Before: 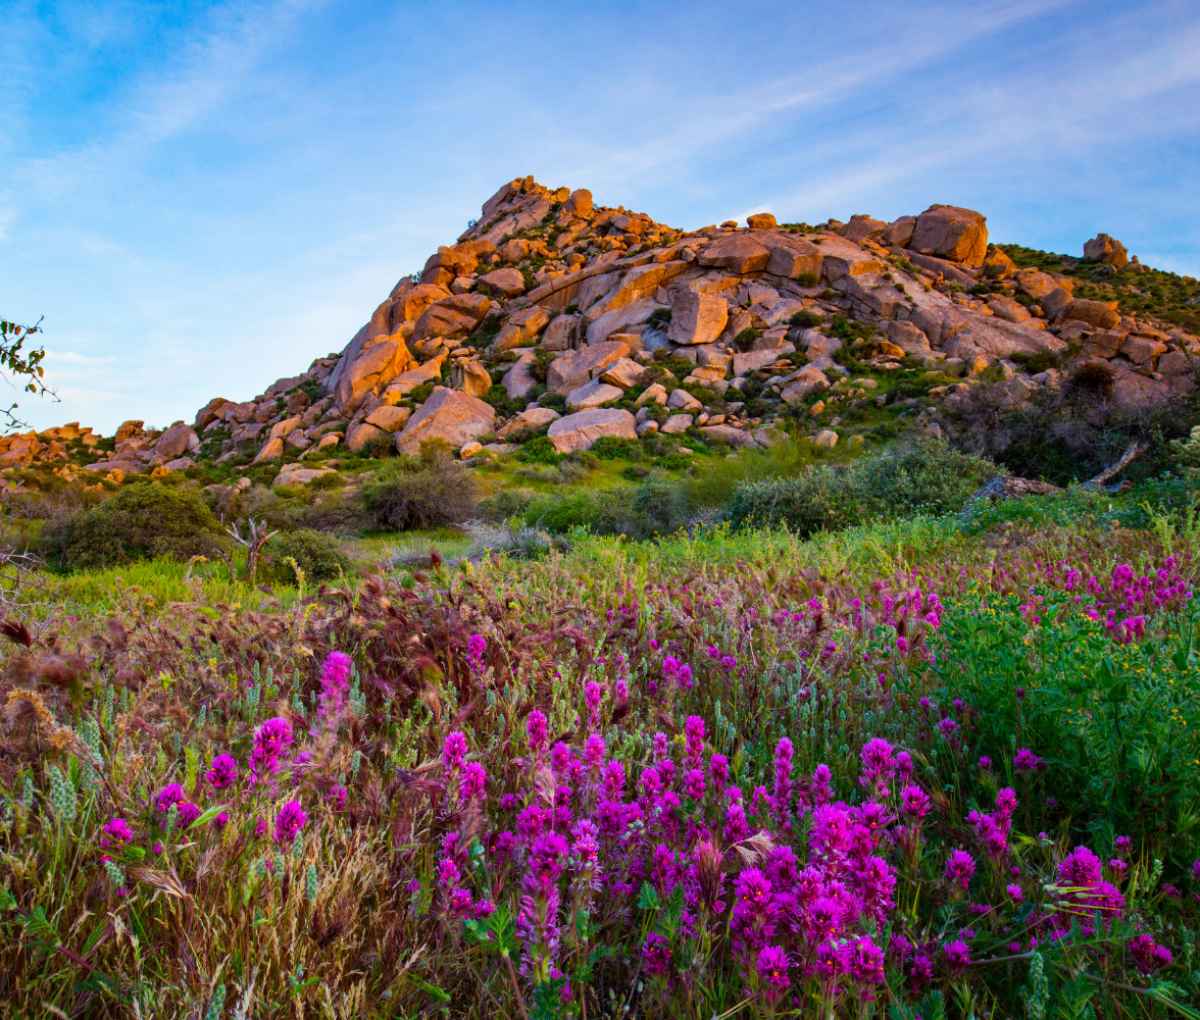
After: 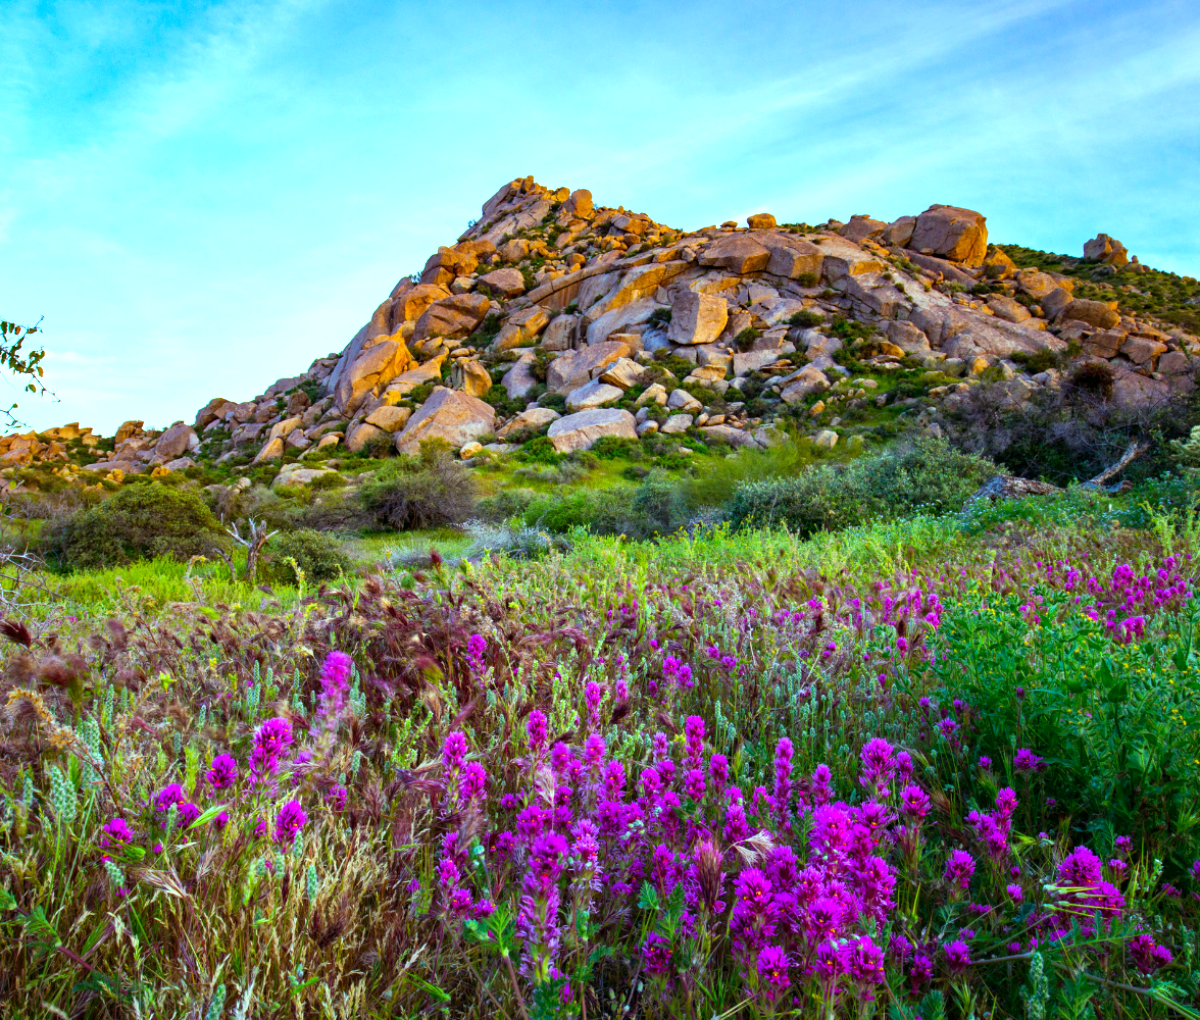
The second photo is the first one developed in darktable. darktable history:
exposure: black level correction 0.001, exposure 0.5 EV, compensate exposure bias true, compensate highlight preservation false
color balance: mode lift, gamma, gain (sRGB), lift [0.997, 0.979, 1.021, 1.011], gamma [1, 1.084, 0.916, 0.998], gain [1, 0.87, 1.13, 1.101], contrast 4.55%, contrast fulcrum 38.24%, output saturation 104.09%
